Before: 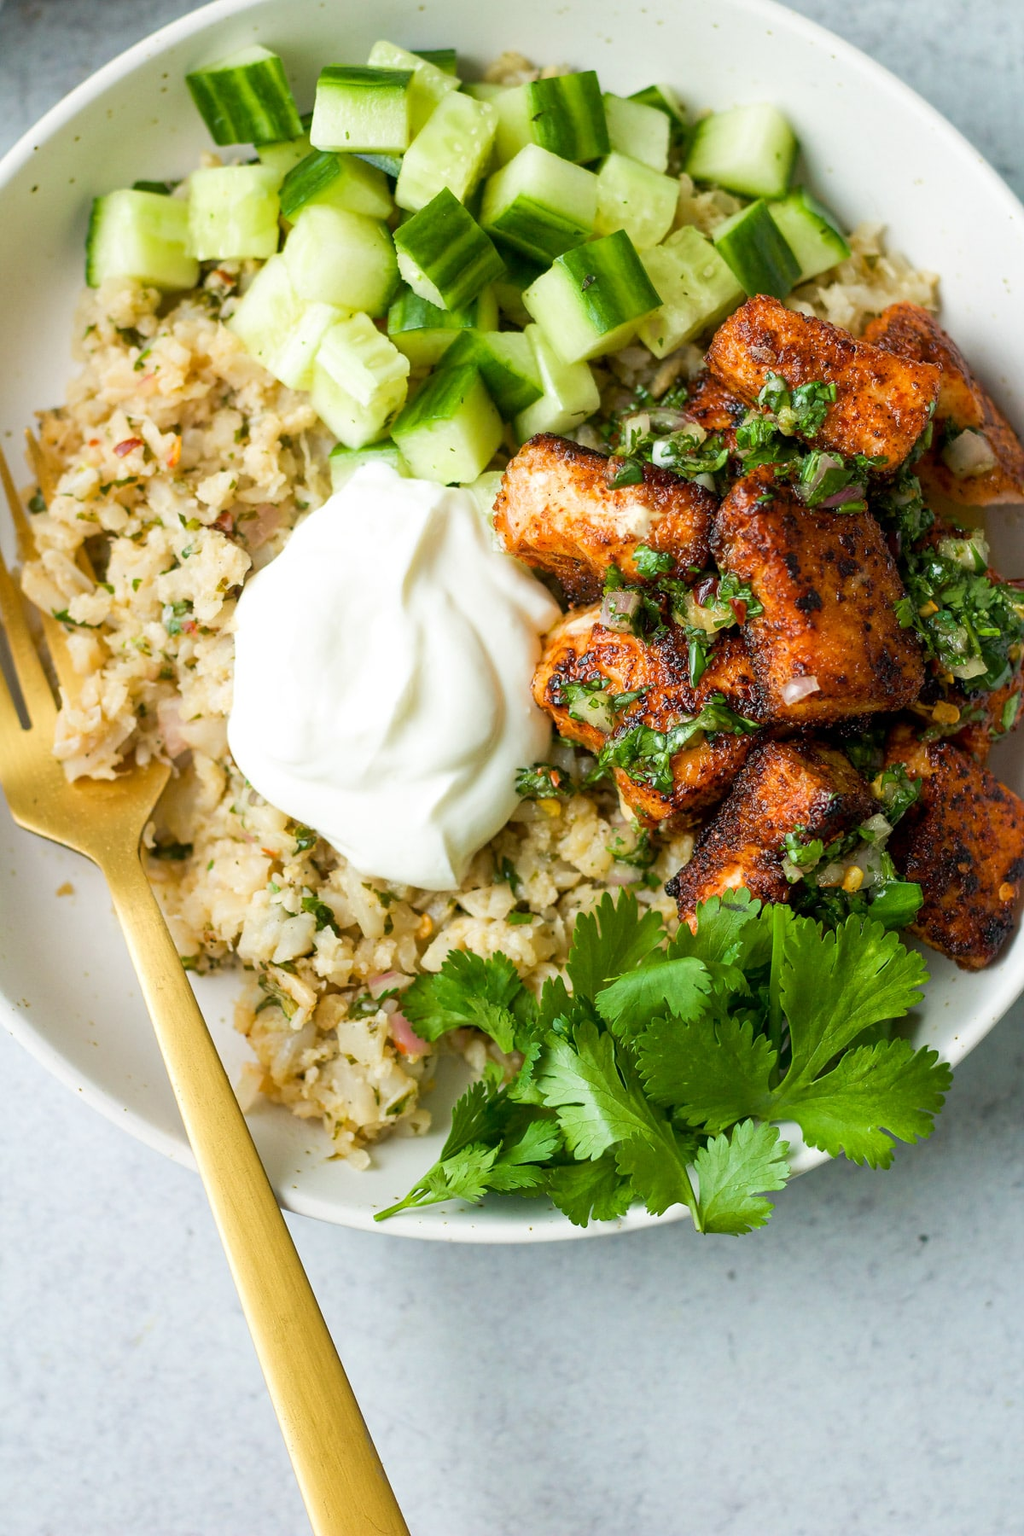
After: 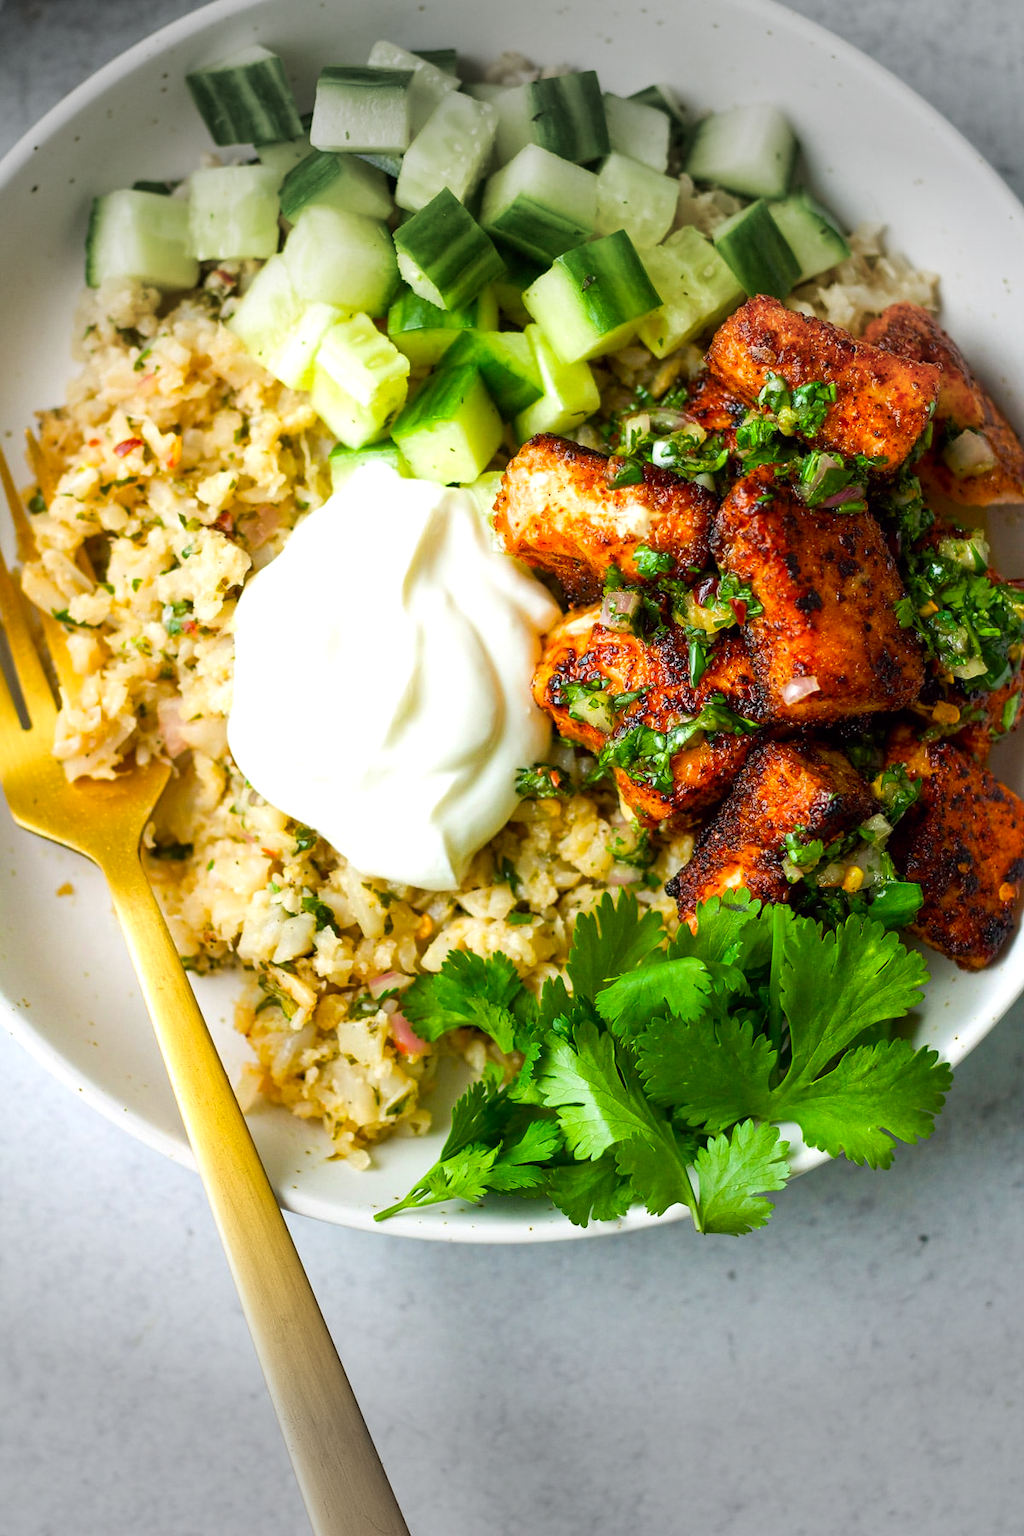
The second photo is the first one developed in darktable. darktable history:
color balance: lift [1, 1.001, 0.999, 1.001], gamma [1, 1.004, 1.007, 0.993], gain [1, 0.991, 0.987, 1.013], contrast 10%, output saturation 120%
vignetting: fall-off start 79.43%, saturation -0.649, width/height ratio 1.327, unbound false
